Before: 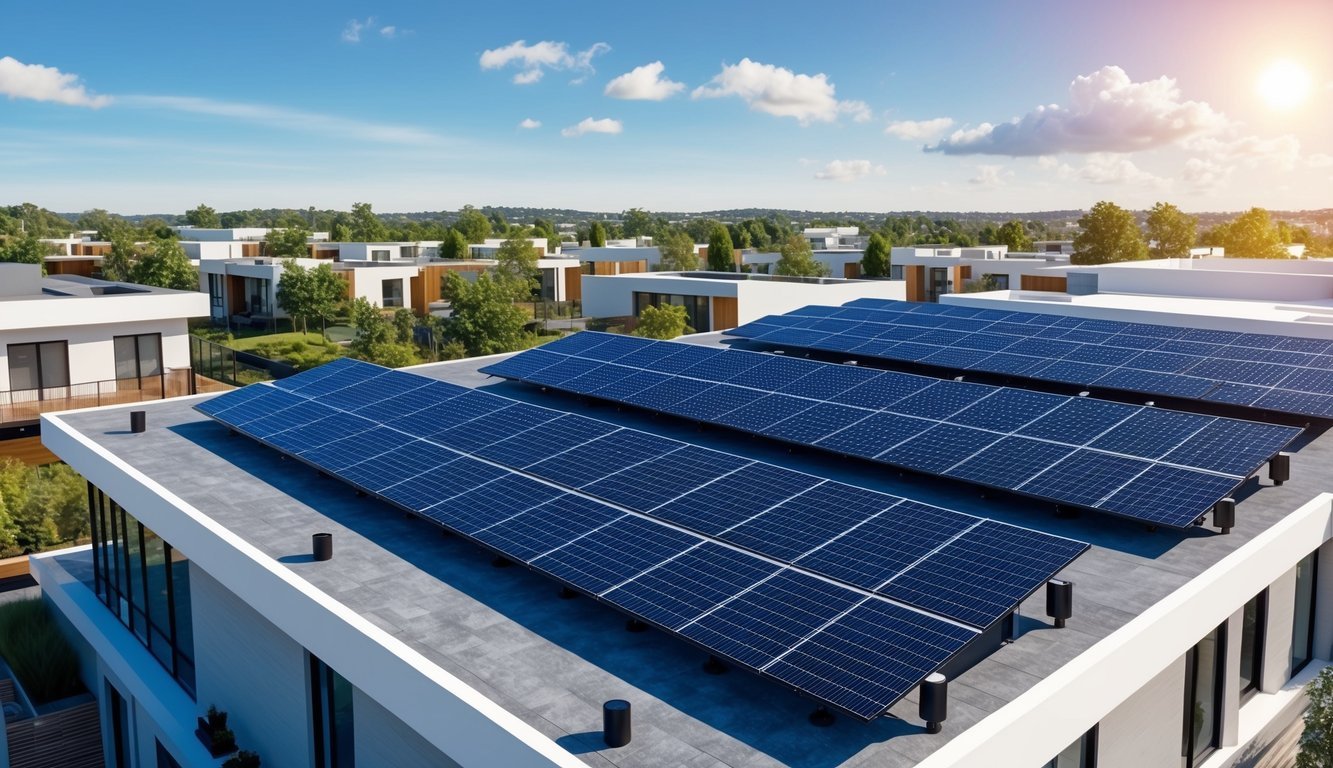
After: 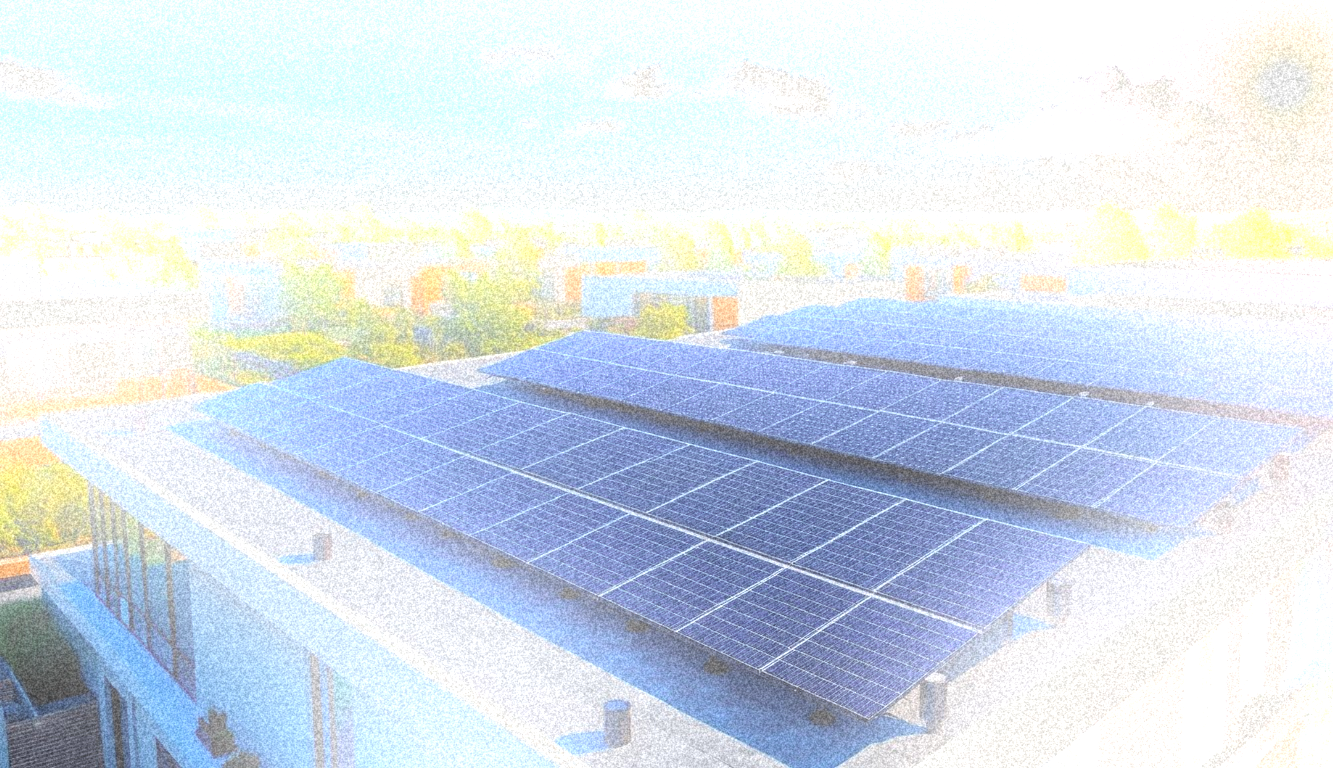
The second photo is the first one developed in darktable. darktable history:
bloom: size 25%, threshold 5%, strength 90%
grain: coarseness 46.9 ISO, strength 50.21%, mid-tones bias 0%
local contrast: highlights 60%, shadows 60%, detail 160%
